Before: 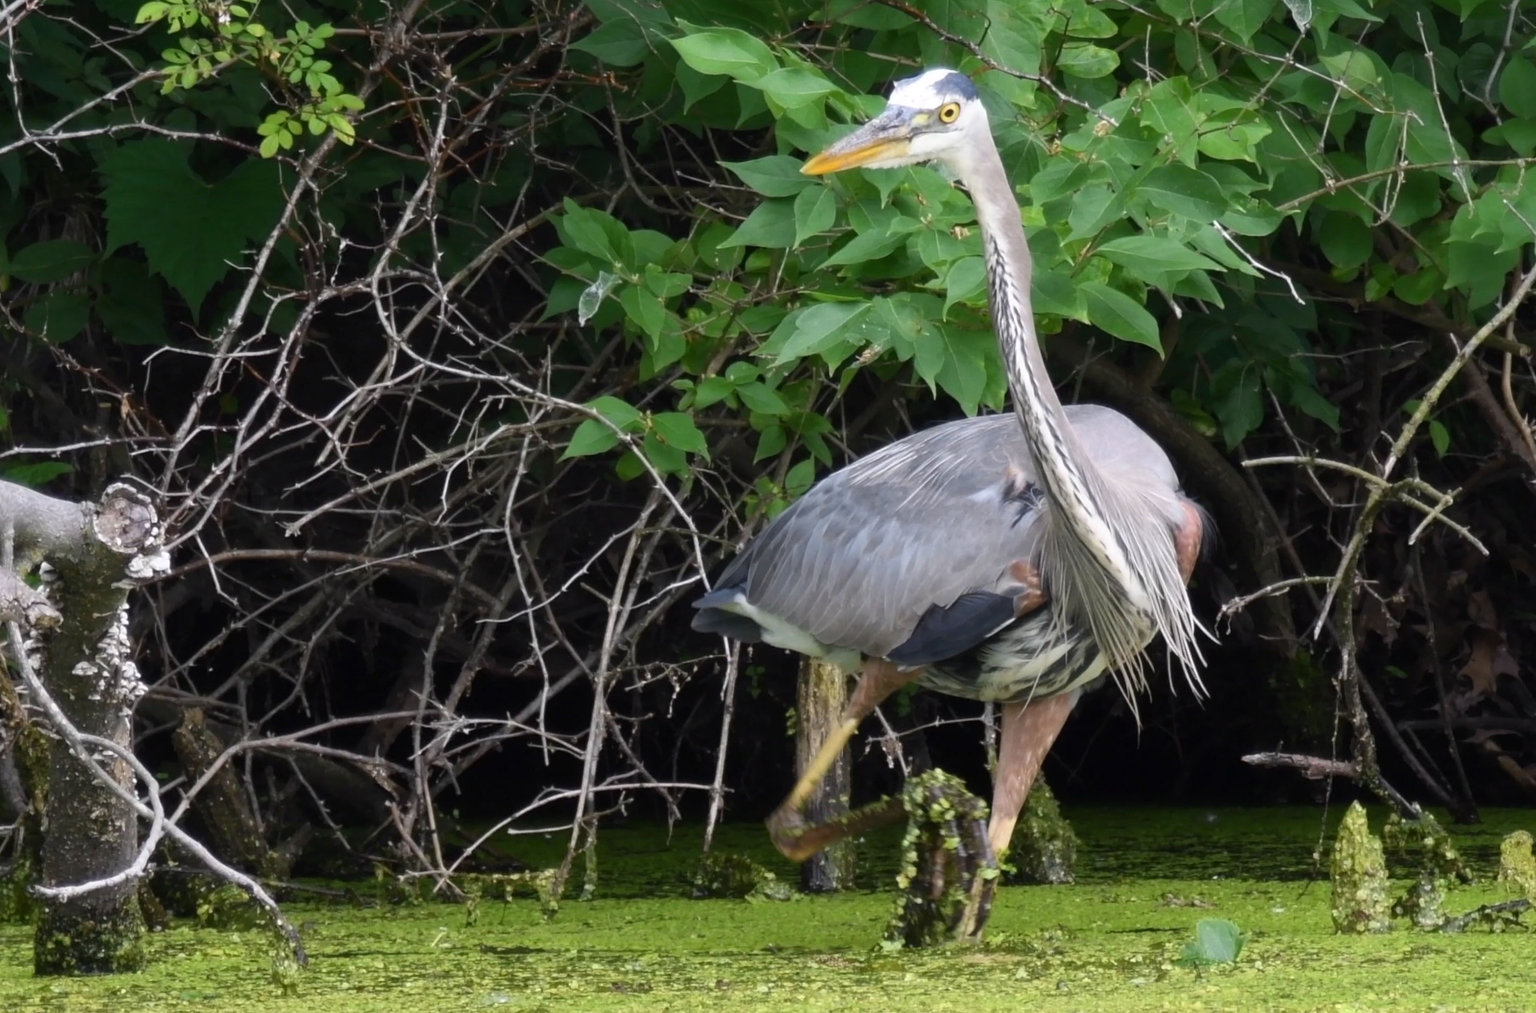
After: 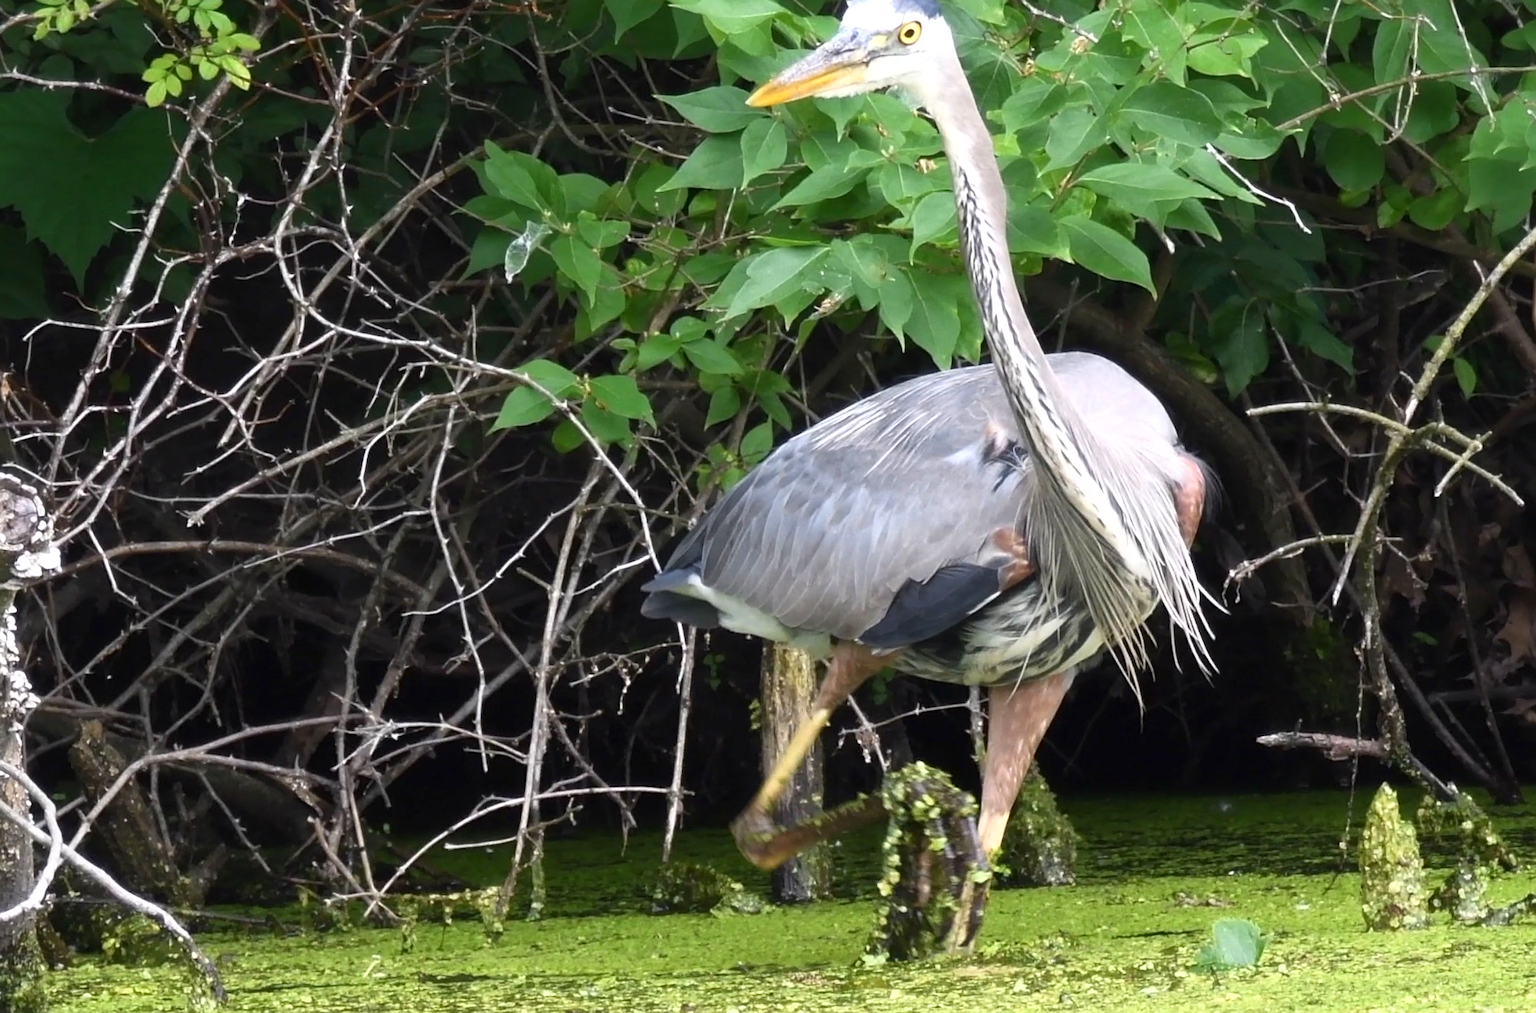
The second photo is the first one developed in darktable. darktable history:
exposure: exposure 0.49 EV, compensate highlight preservation false
shadows and highlights: shadows 1.53, highlights 39.19
sharpen: on, module defaults
crop and rotate: angle 1.8°, left 5.699%, top 5.696%
